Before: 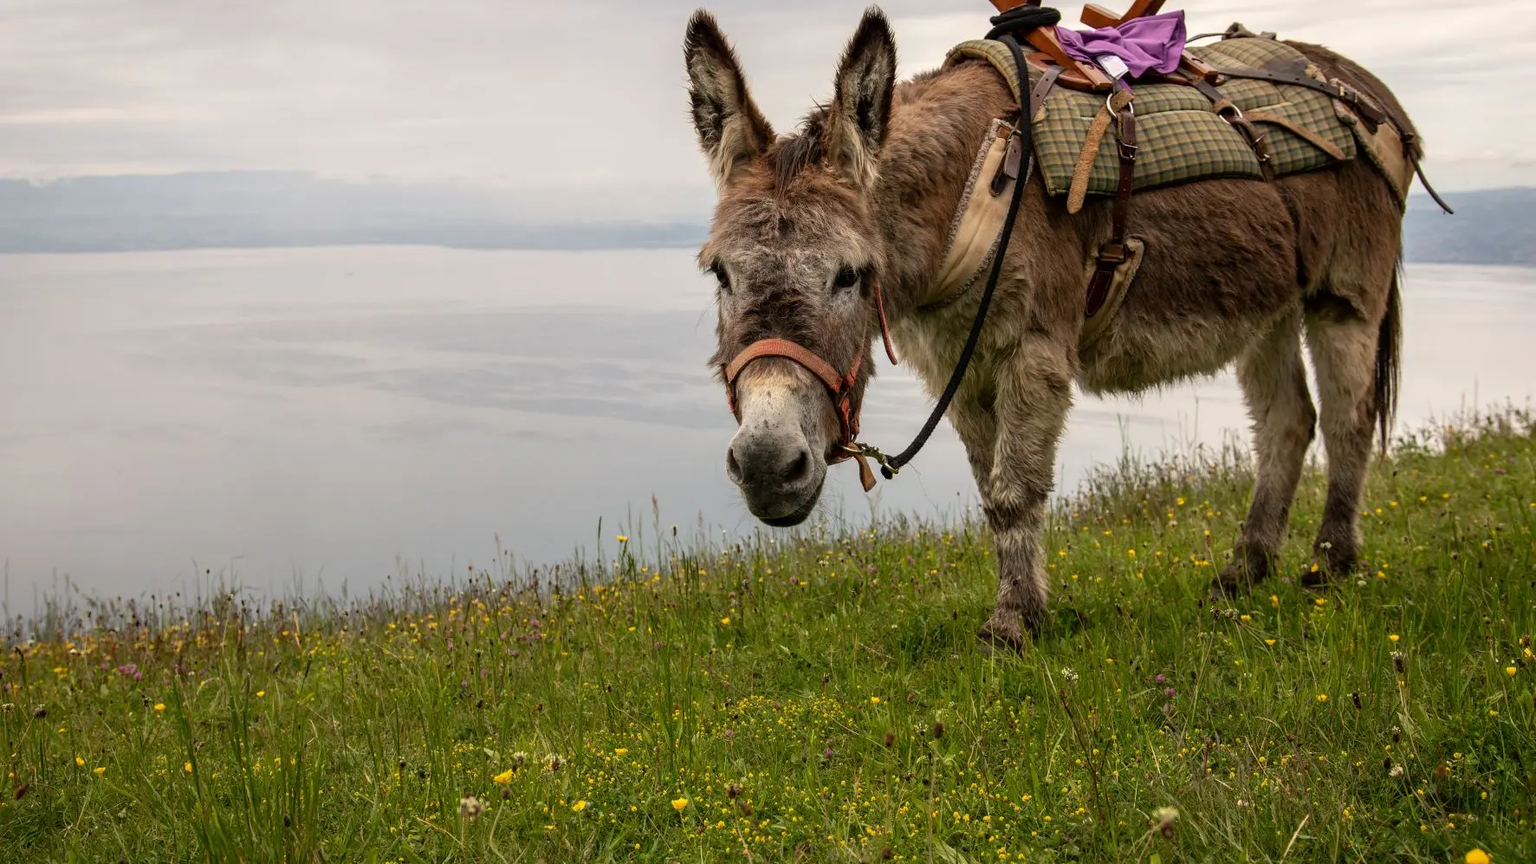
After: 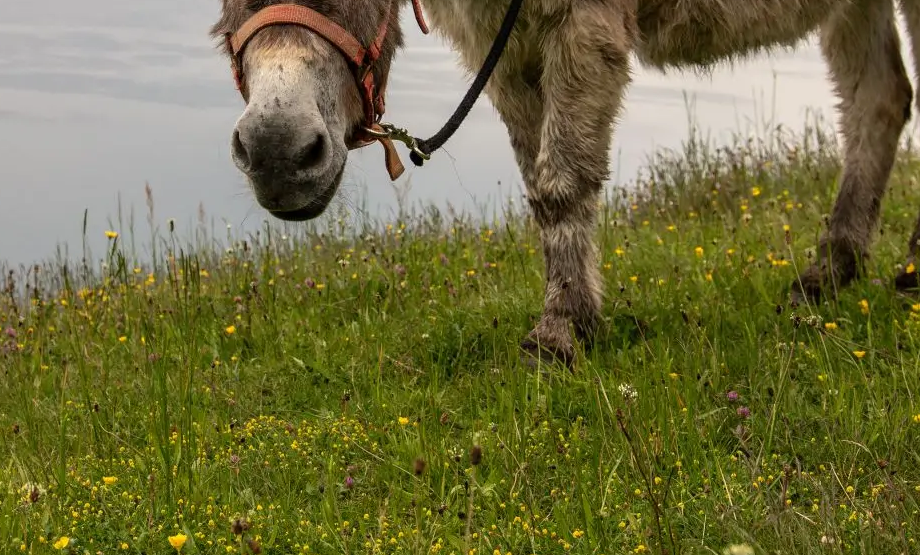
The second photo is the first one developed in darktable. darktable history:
crop: left 34.287%, top 38.872%, right 13.799%, bottom 5.457%
